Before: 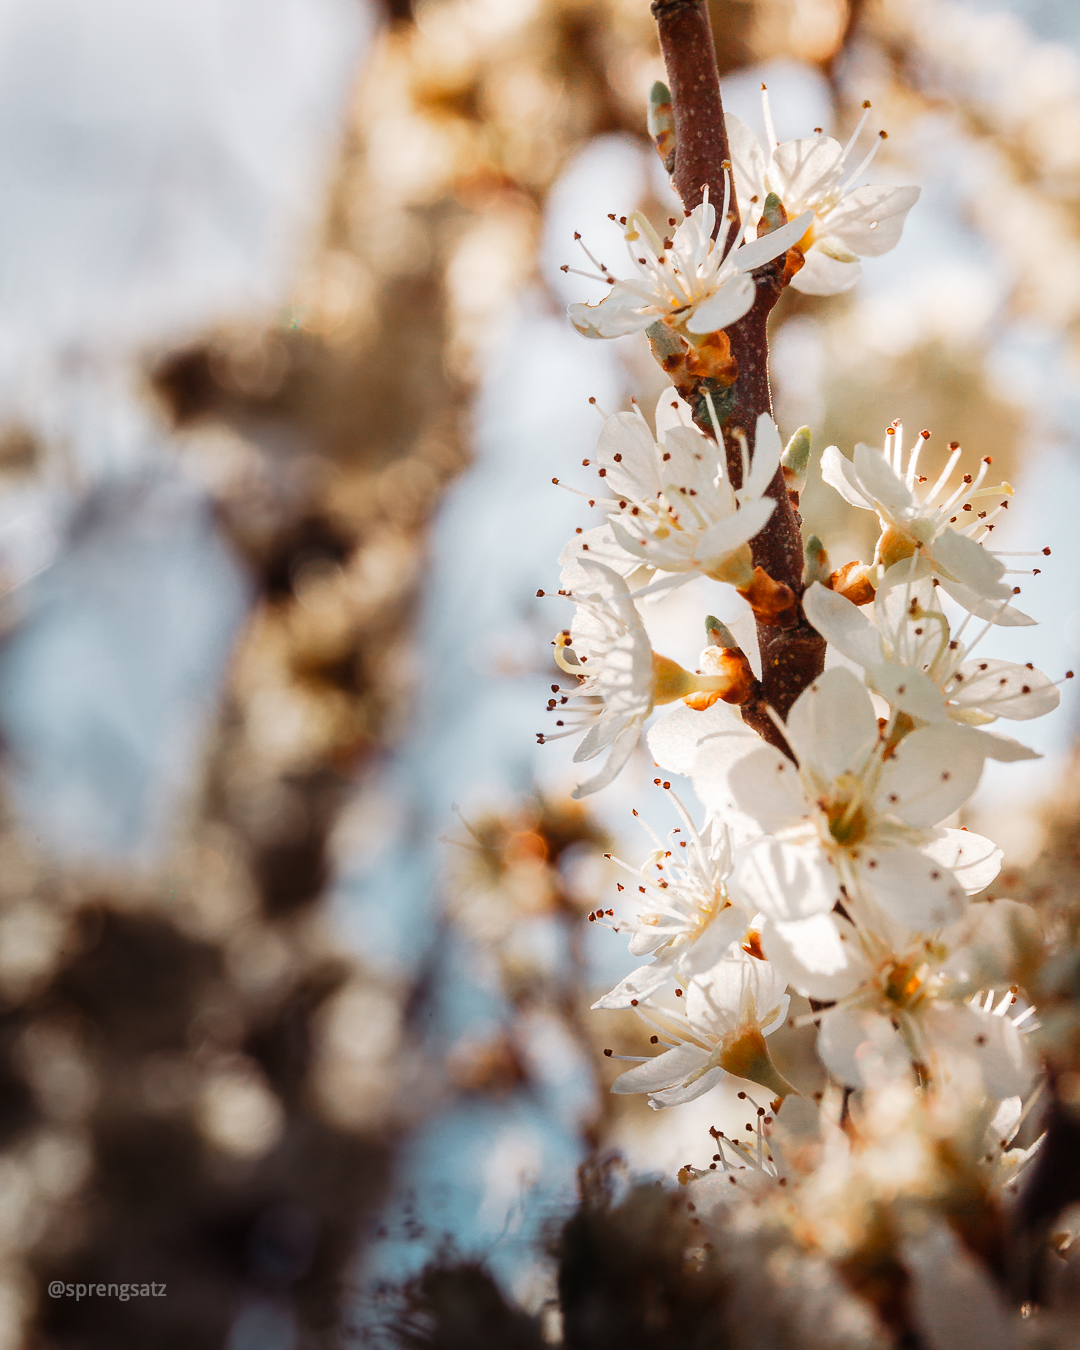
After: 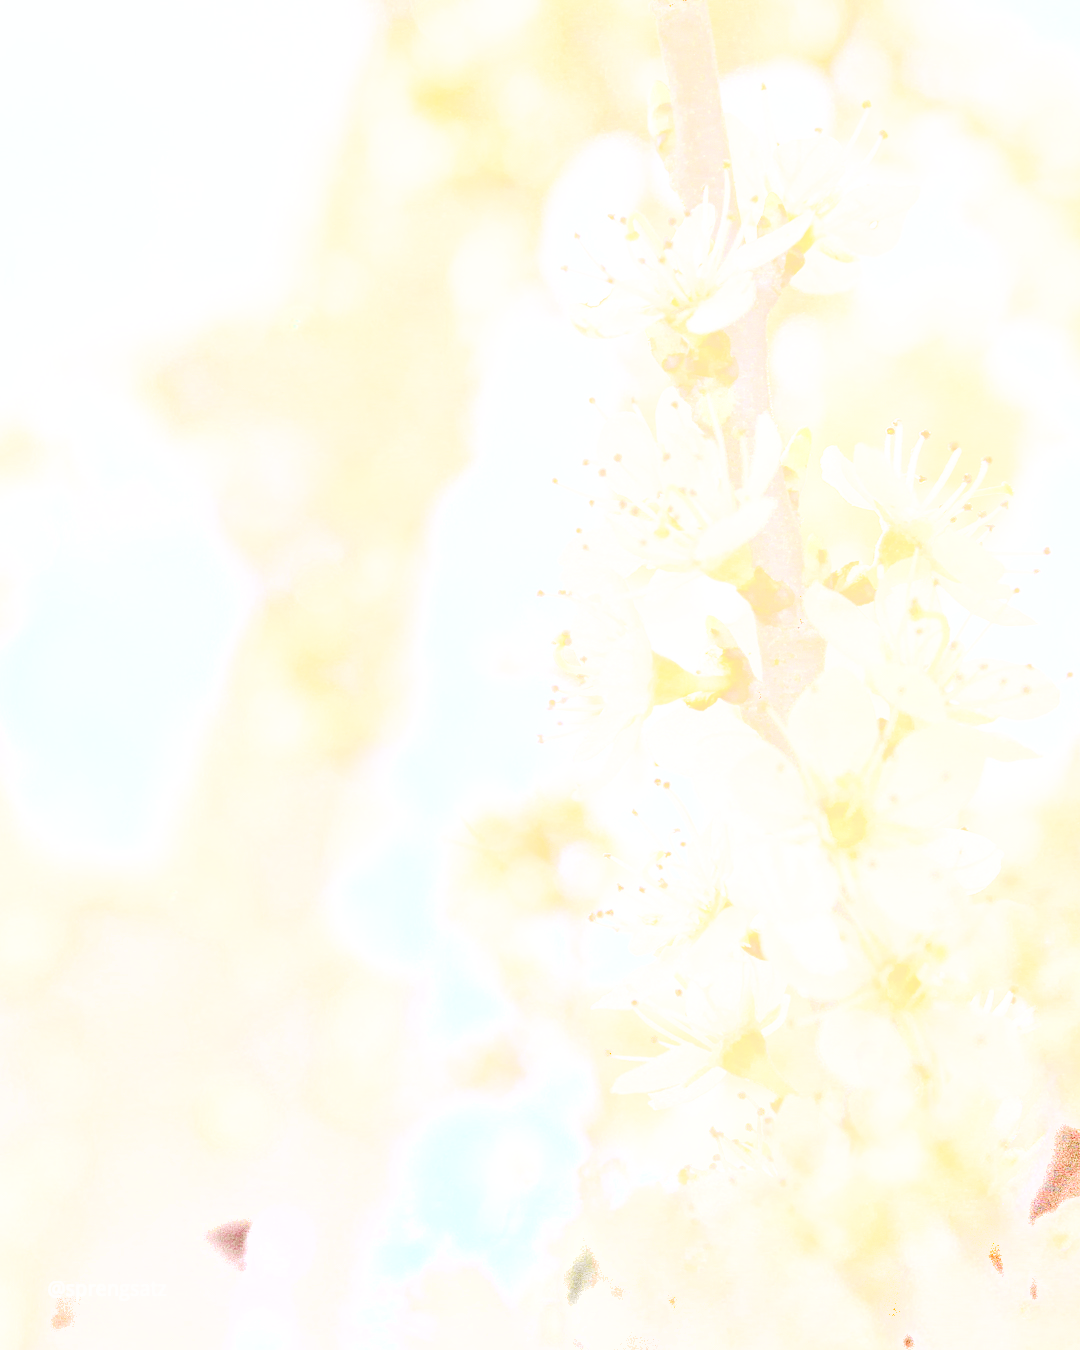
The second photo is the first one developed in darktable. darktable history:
base curve: curves: ch0 [(0, 0) (0.036, 0.025) (0.121, 0.166) (0.206, 0.329) (0.605, 0.79) (1, 1)], preserve colors none
shadows and highlights: low approximation 0.01, soften with gaussian
exposure: exposure 8 EV, compensate highlight preservation false
local contrast: detail 130%
